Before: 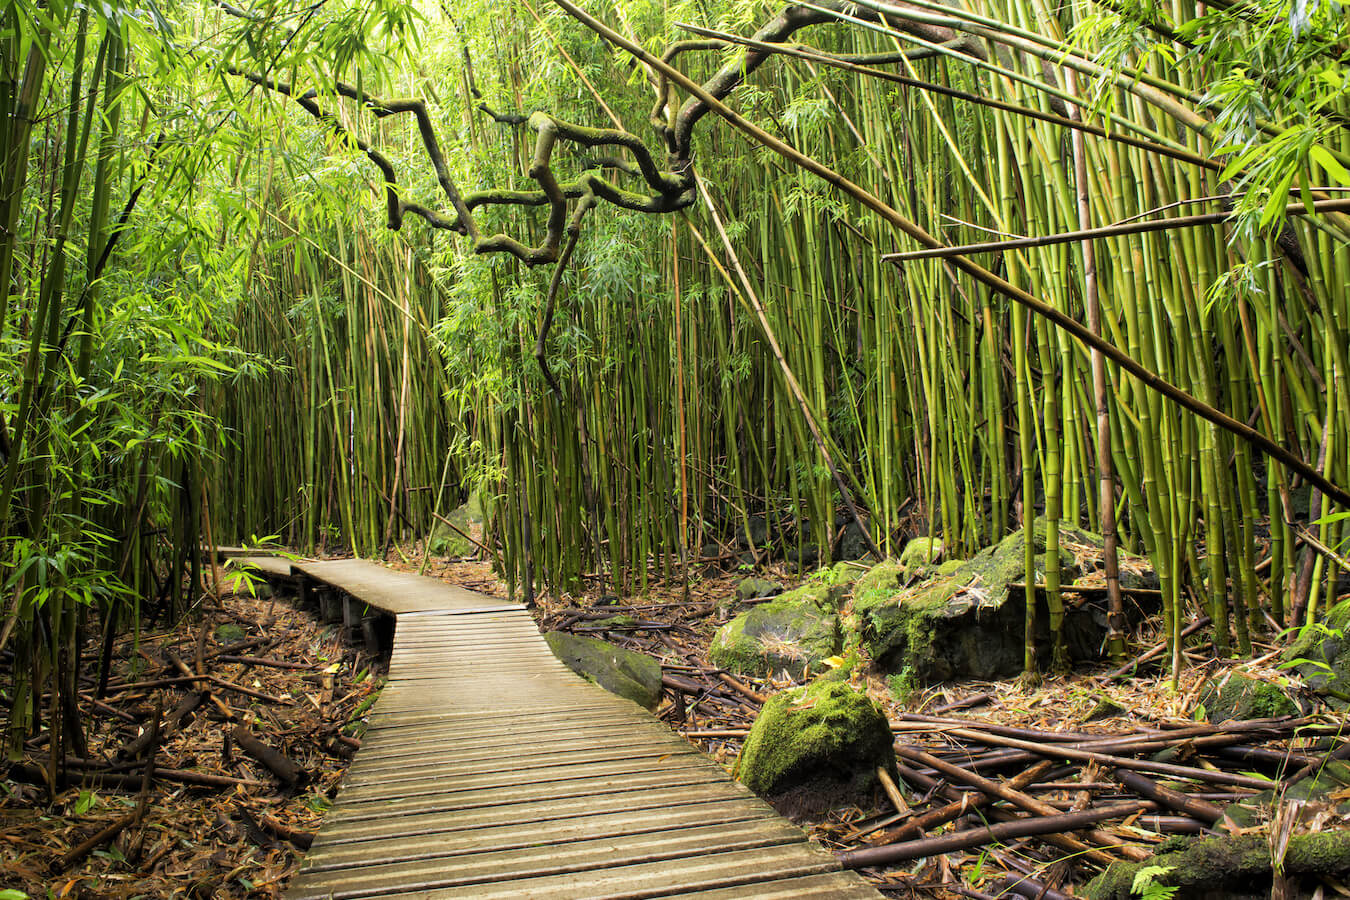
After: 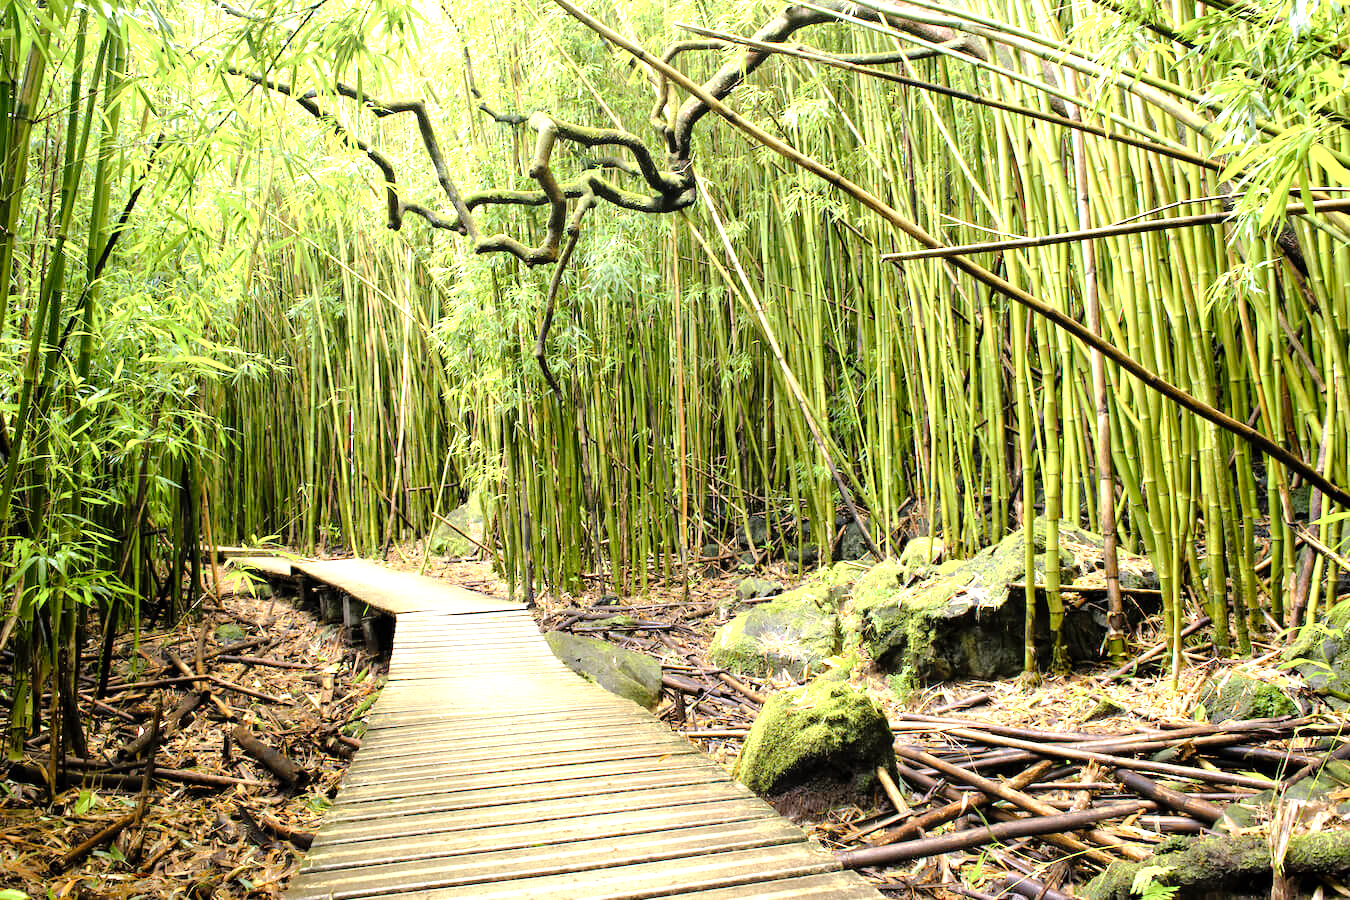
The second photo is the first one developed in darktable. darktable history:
exposure: exposure 1.2 EV, compensate highlight preservation false
tone curve: curves: ch0 [(0, 0) (0.003, 0.001) (0.011, 0.008) (0.025, 0.015) (0.044, 0.025) (0.069, 0.037) (0.1, 0.056) (0.136, 0.091) (0.177, 0.157) (0.224, 0.231) (0.277, 0.319) (0.335, 0.4) (0.399, 0.493) (0.468, 0.571) (0.543, 0.645) (0.623, 0.706) (0.709, 0.77) (0.801, 0.838) (0.898, 0.918) (1, 1)], preserve colors none
